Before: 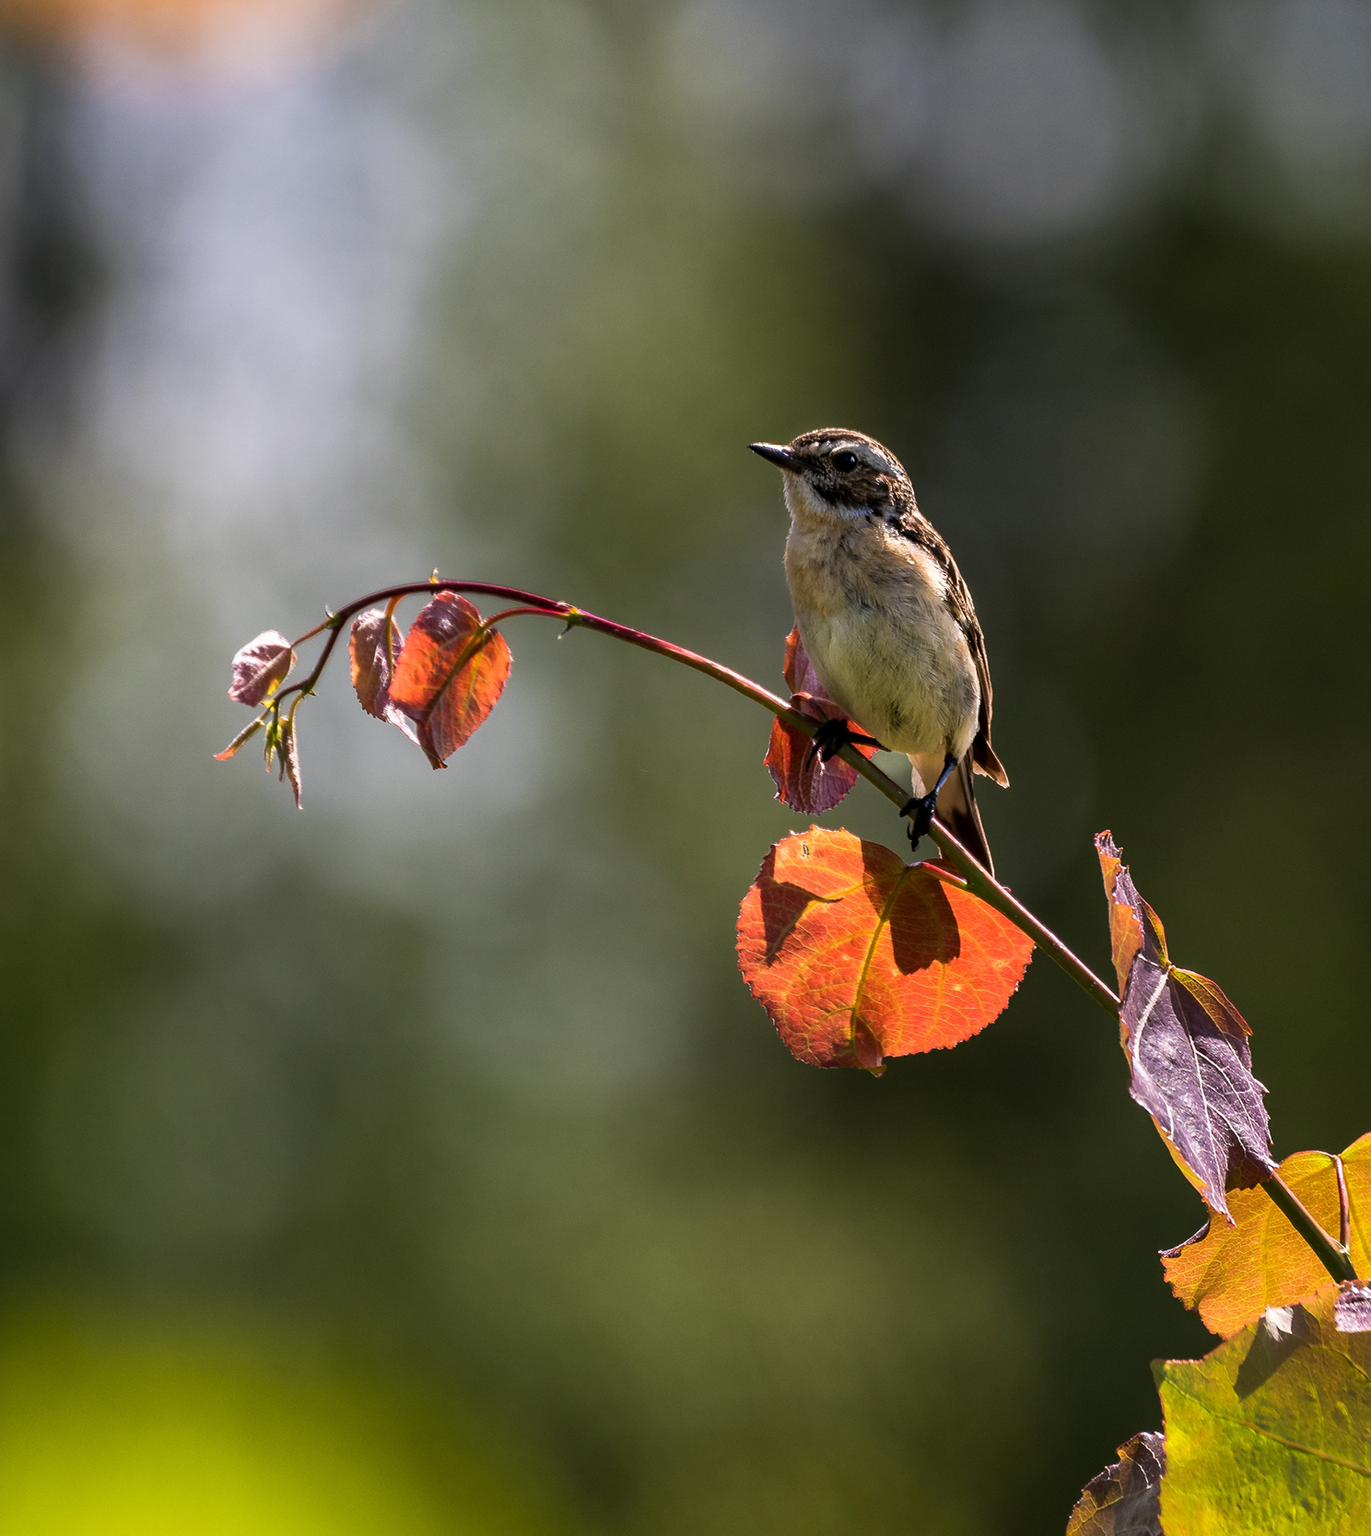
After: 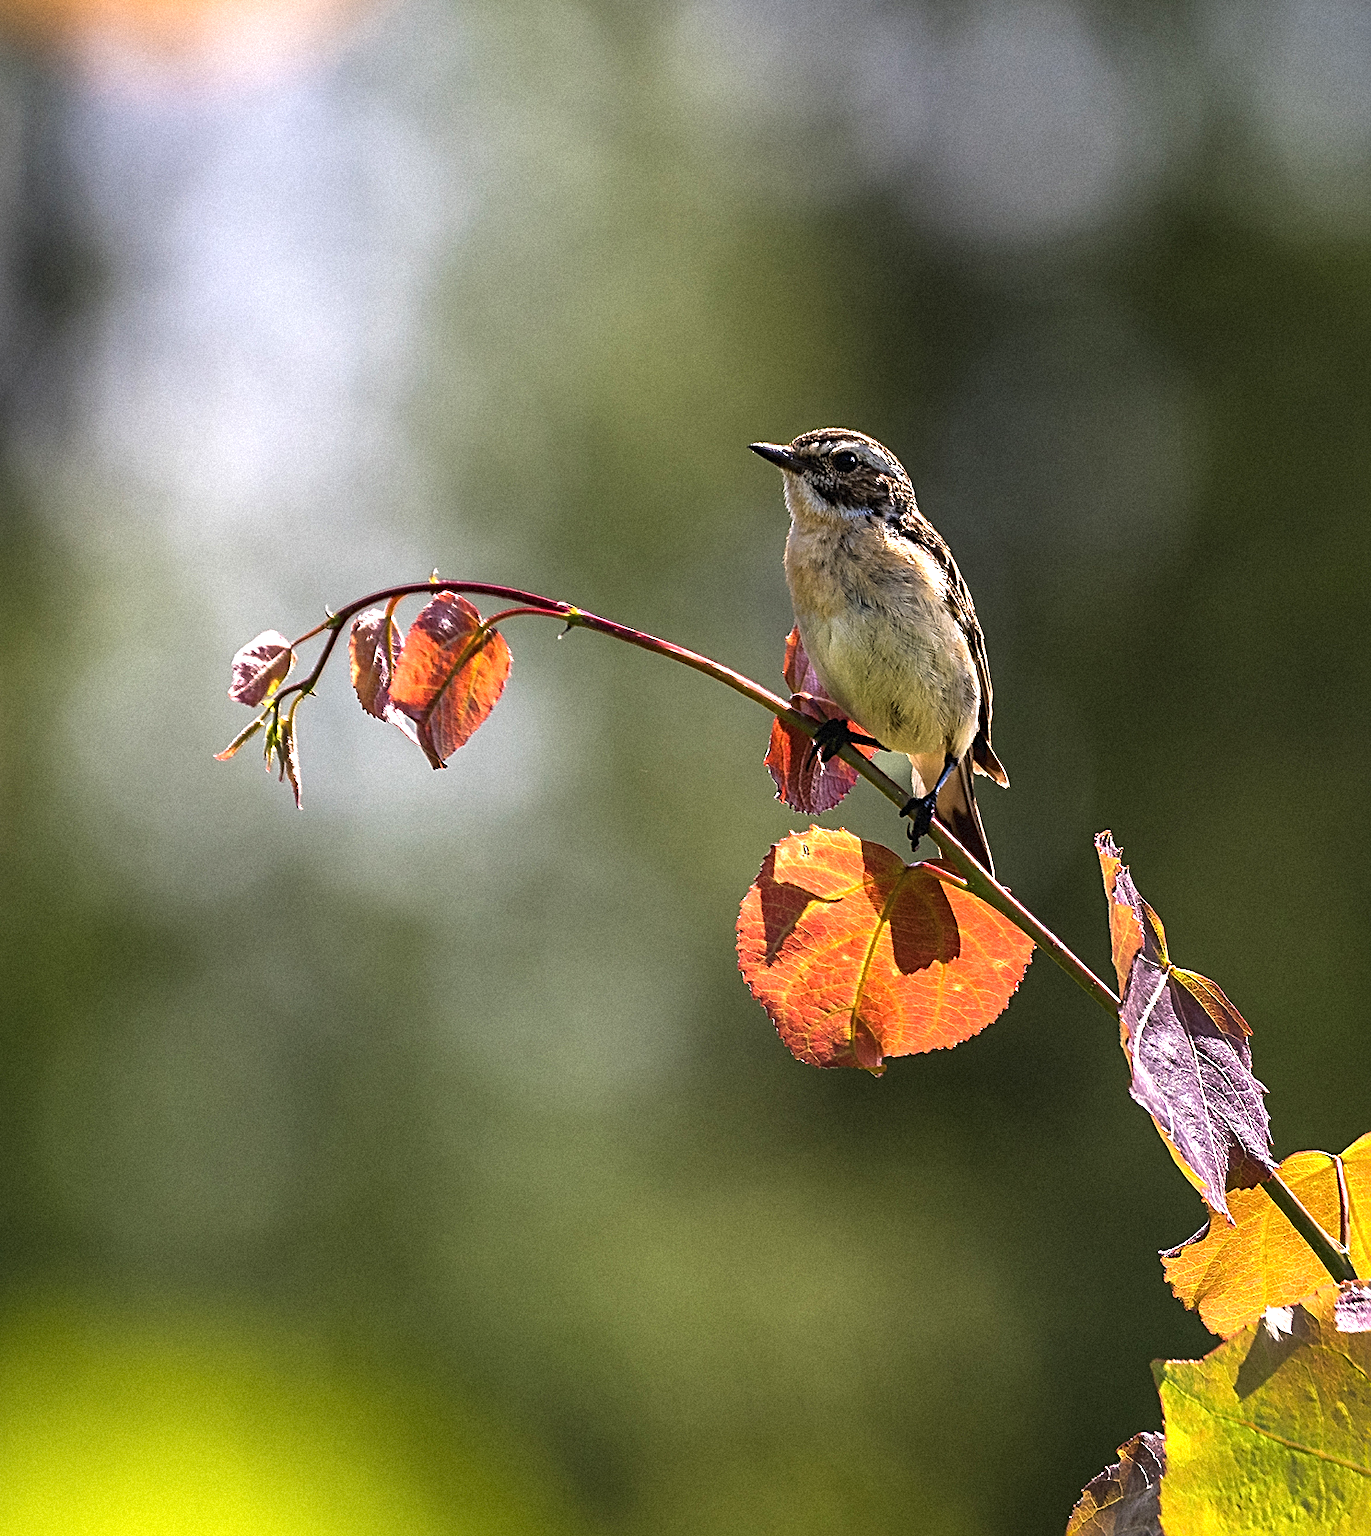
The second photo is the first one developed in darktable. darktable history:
grain: mid-tones bias 0%
exposure: black level correction -0.002, exposure 0.708 EV, compensate exposure bias true, compensate highlight preservation false
sharpen: radius 2.584, amount 0.688
